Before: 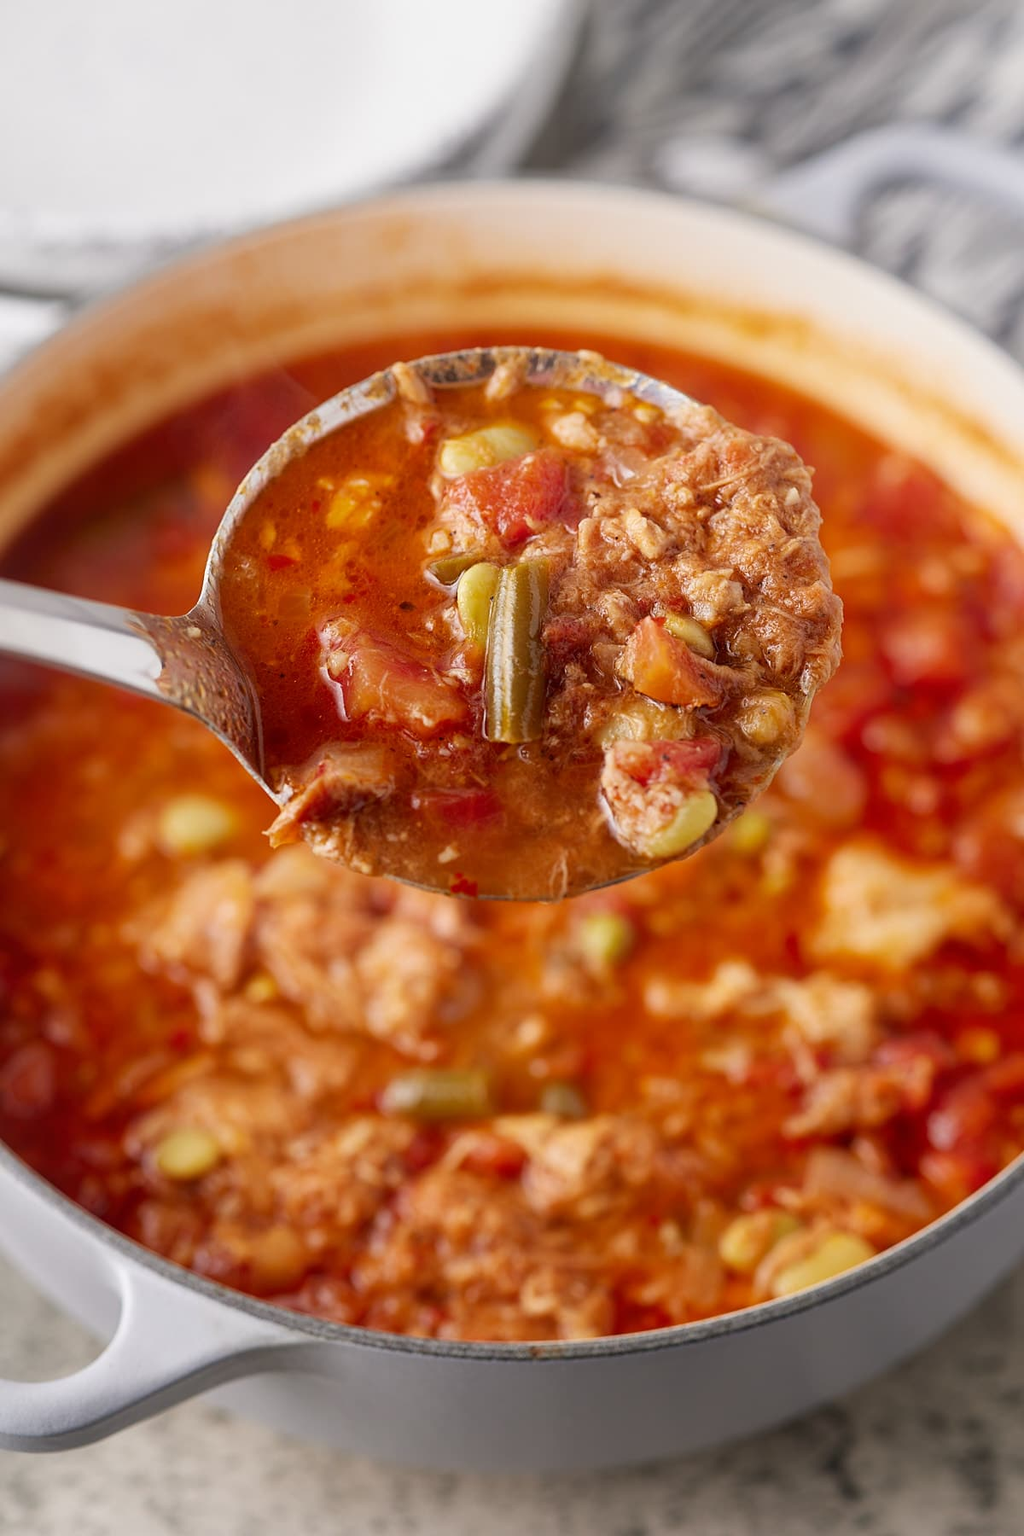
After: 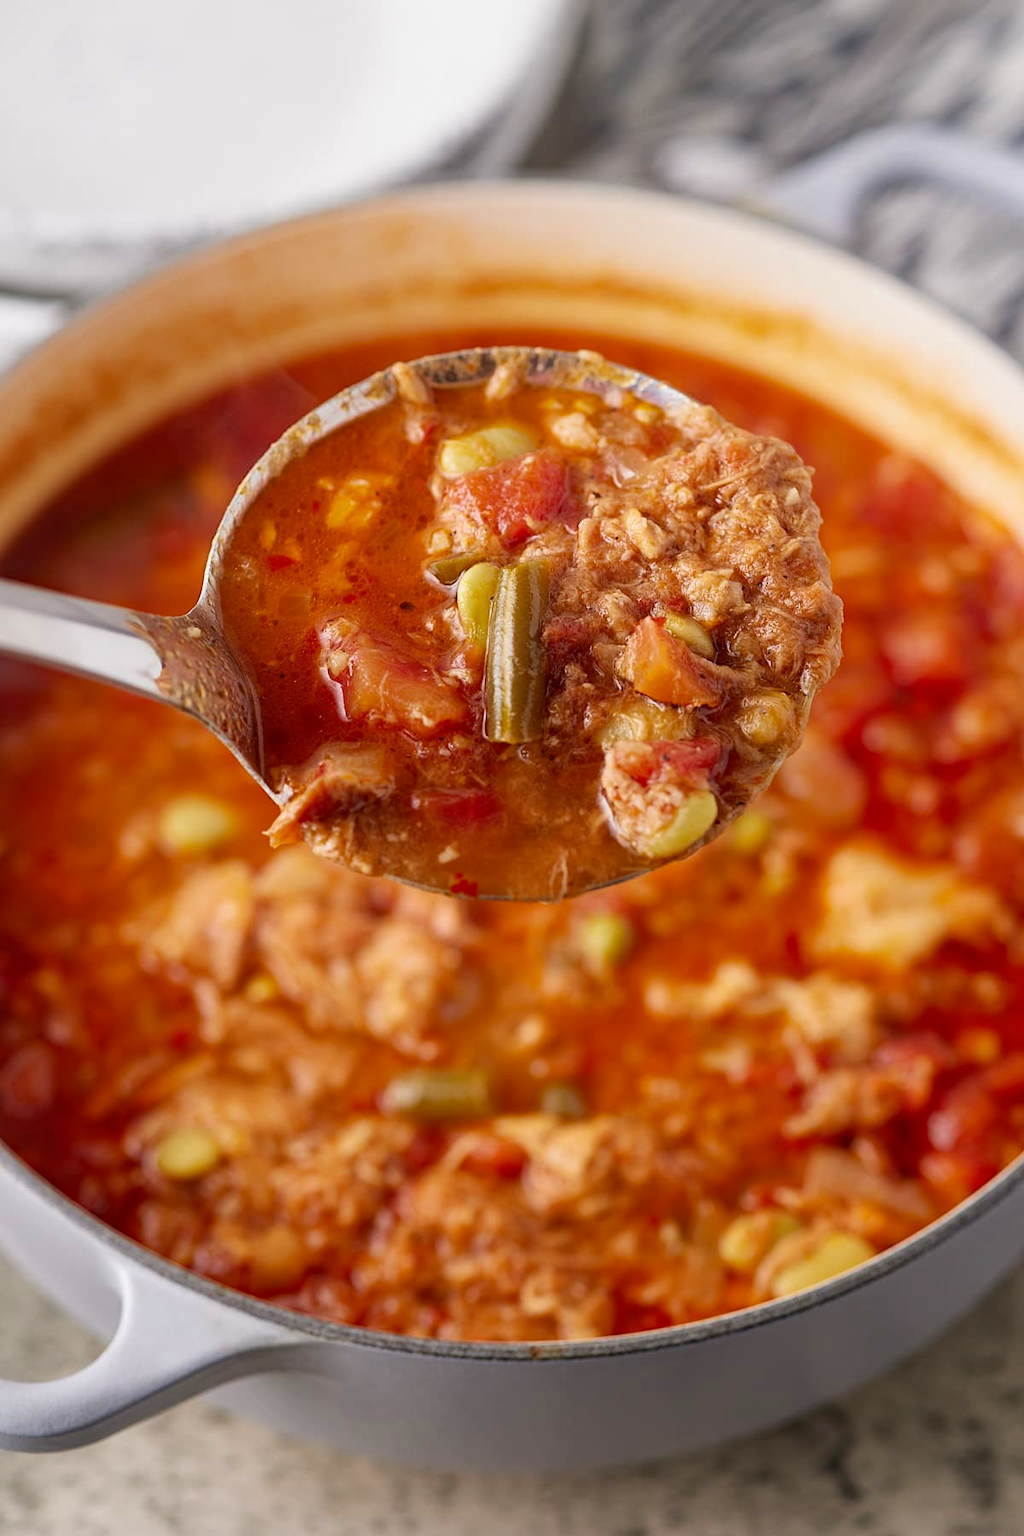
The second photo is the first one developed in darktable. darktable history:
velvia: strength 16.93%
haze removal: compatibility mode true, adaptive false
